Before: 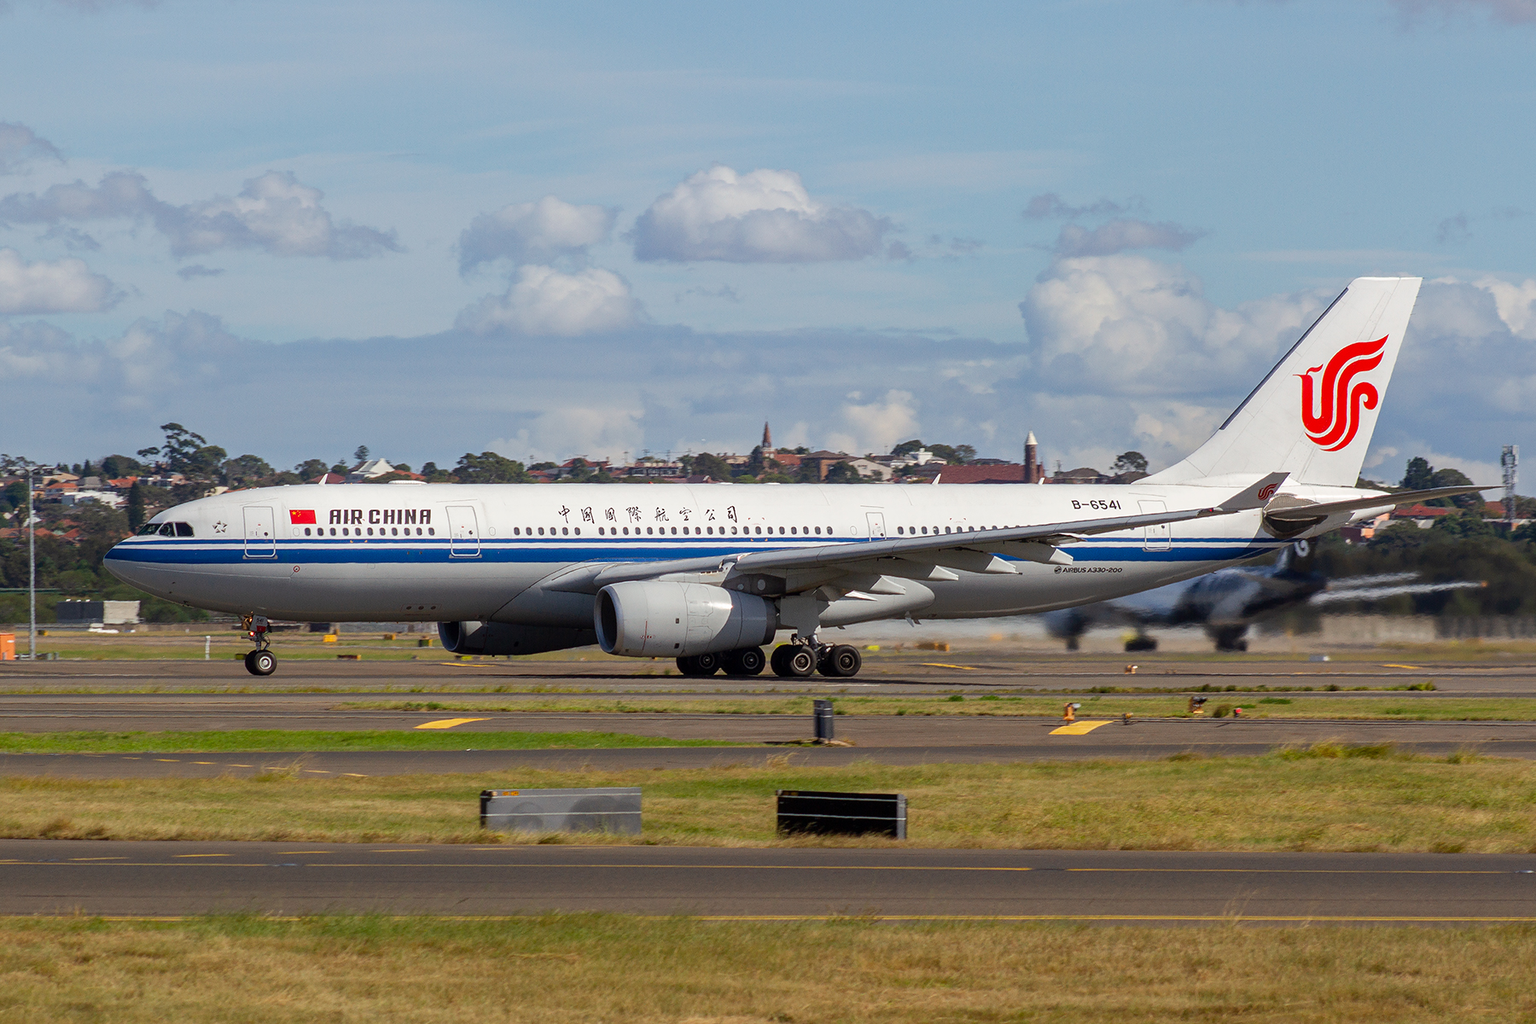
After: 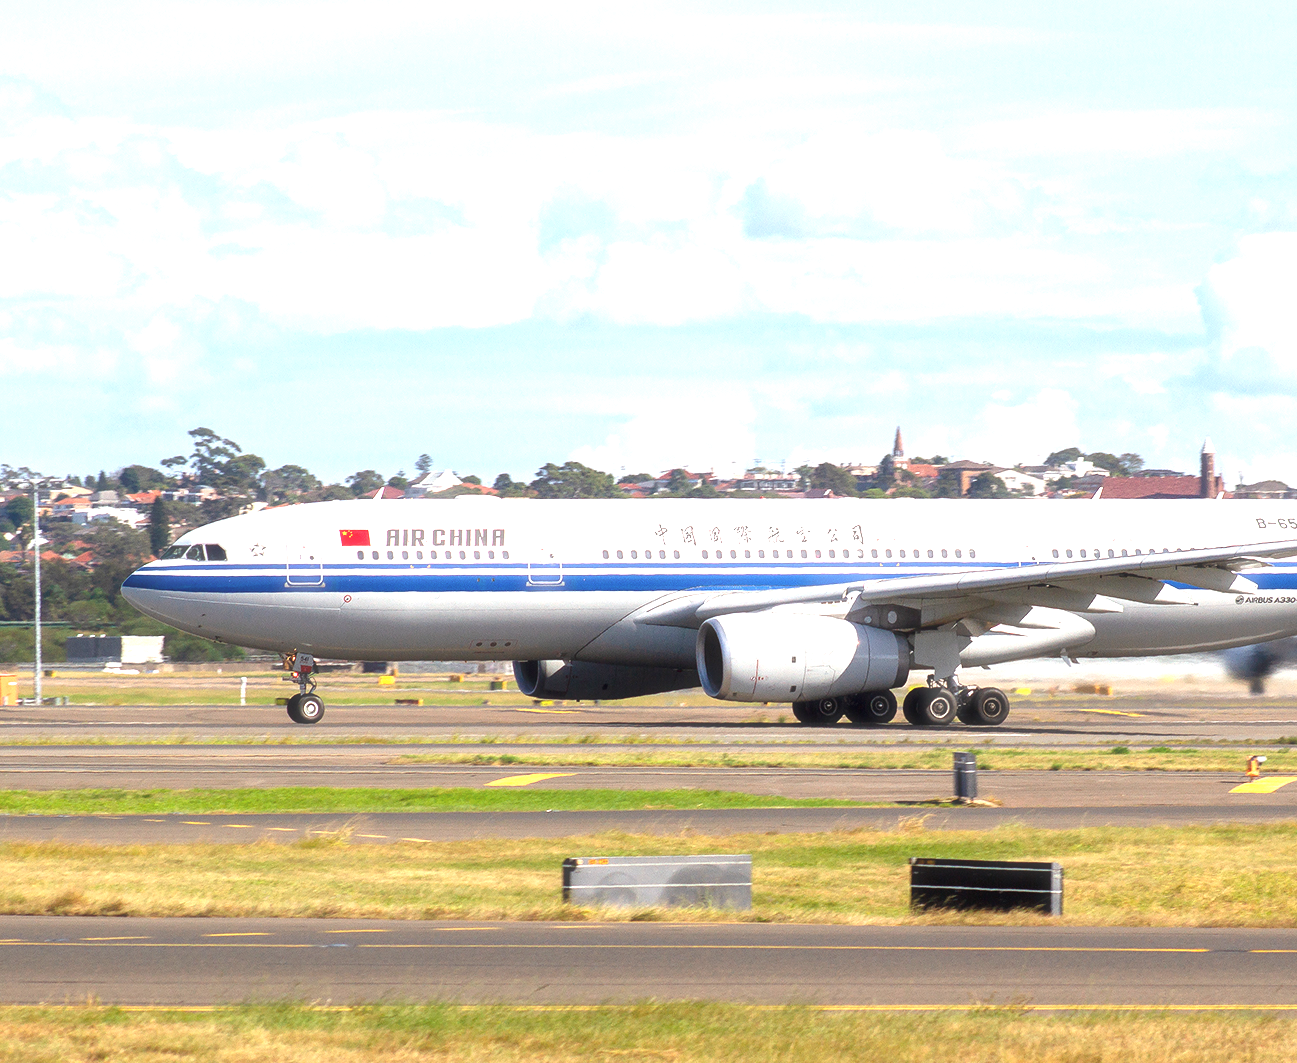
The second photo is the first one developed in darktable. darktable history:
exposure: black level correction 0, exposure 1.51 EV, compensate exposure bias true, compensate highlight preservation false
crop: top 5.74%, right 27.891%, bottom 5.649%
haze removal: strength -0.112, compatibility mode true, adaptive false
